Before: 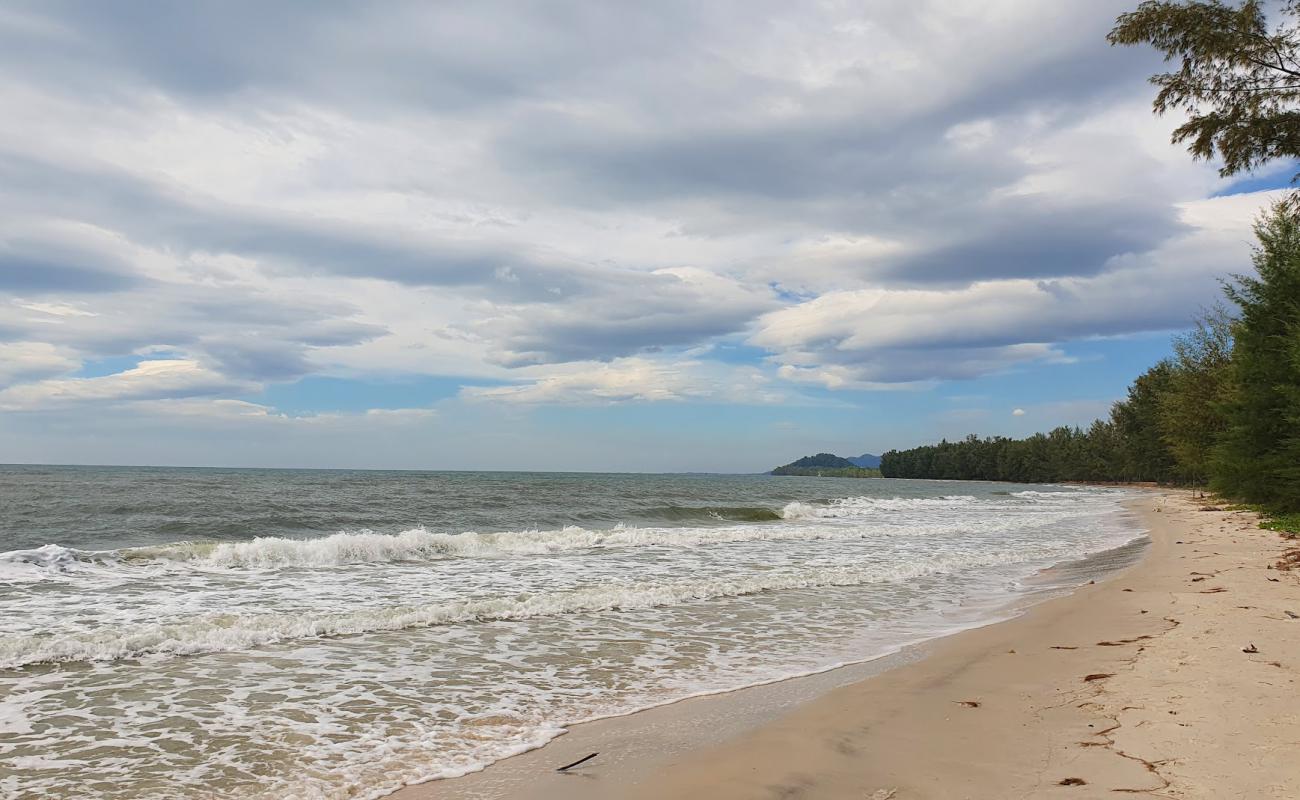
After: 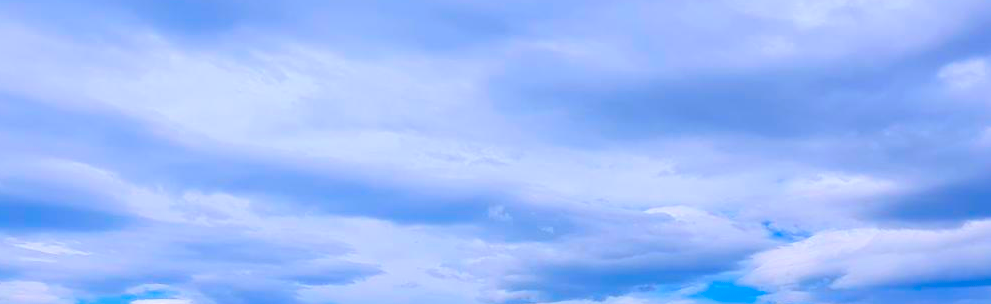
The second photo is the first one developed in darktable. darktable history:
color calibration: illuminant as shot in camera, x 0.377, y 0.392, temperature 4169.3 K, saturation algorithm version 1 (2020)
crop: left 0.579%, top 7.627%, right 23.167%, bottom 54.275%
color balance rgb: linear chroma grading › global chroma 23.15%, perceptual saturation grading › global saturation 28.7%, perceptual saturation grading › mid-tones 12.04%, perceptual saturation grading › shadows 10.19%, global vibrance 22.22%
